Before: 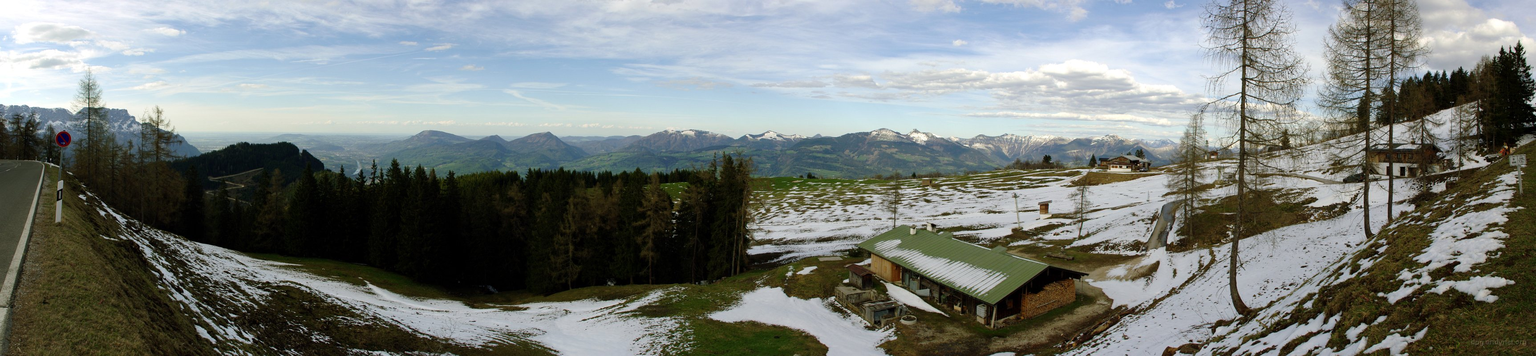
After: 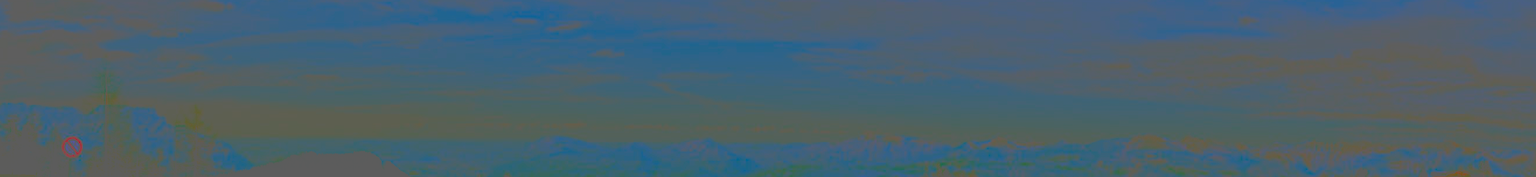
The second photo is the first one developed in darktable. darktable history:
filmic rgb: black relative exposure -5 EV, hardness 2.88, contrast 1.3
contrast brightness saturation: contrast -0.99, brightness -0.17, saturation 0.75
crop: left 0.579%, top 7.627%, right 23.167%, bottom 54.275%
